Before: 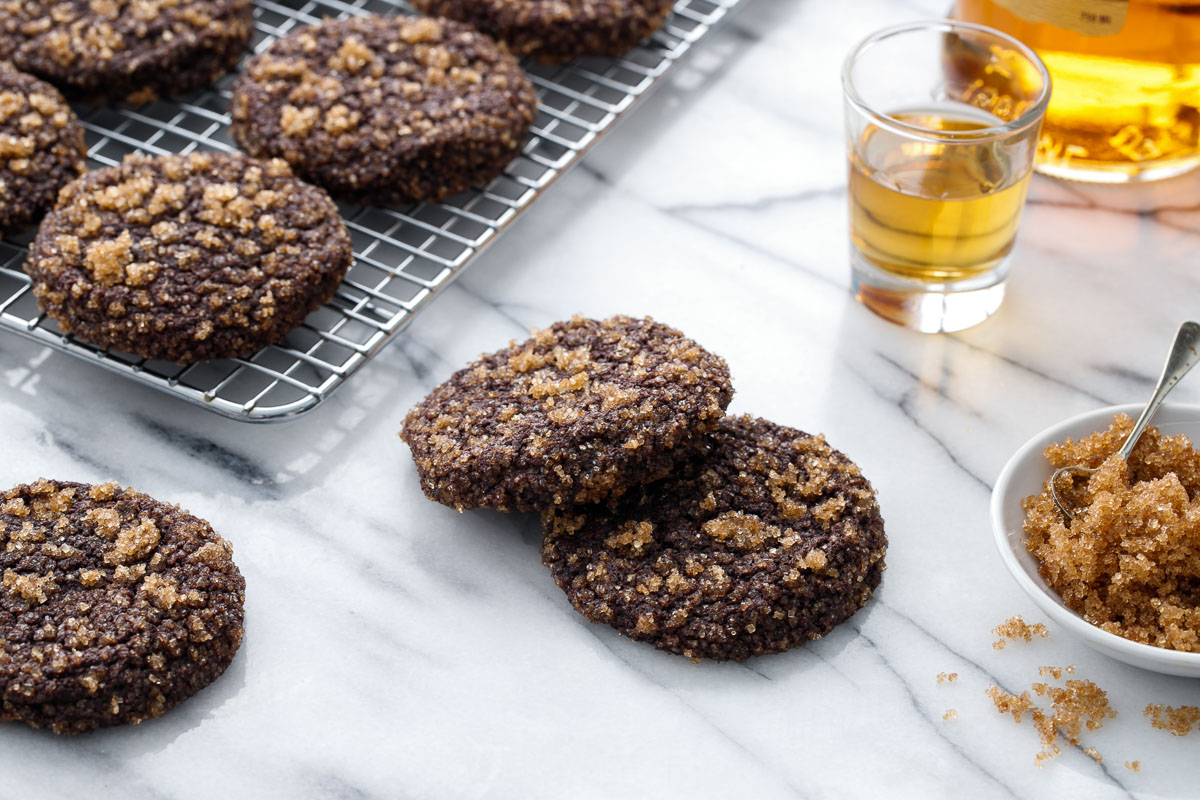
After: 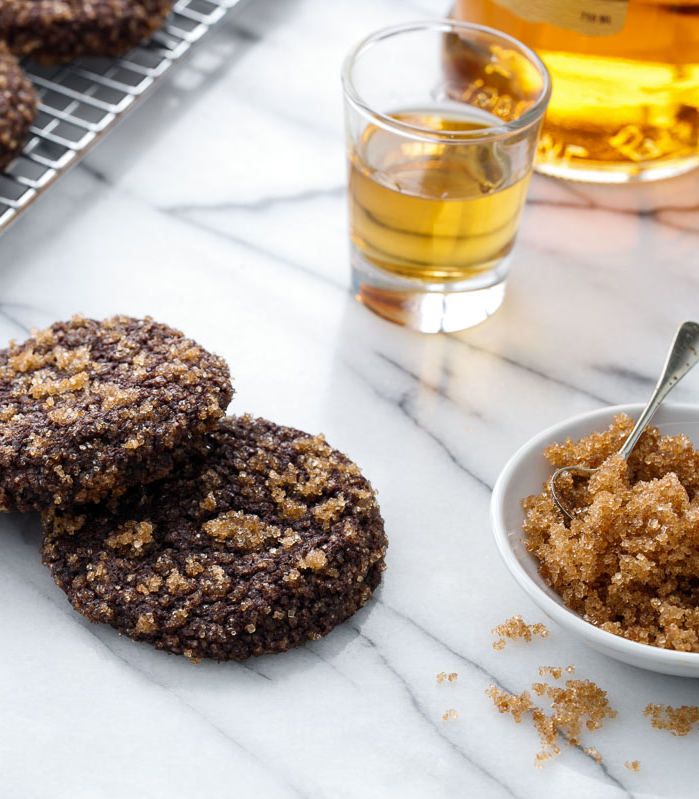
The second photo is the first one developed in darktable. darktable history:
crop: left 41.702%
